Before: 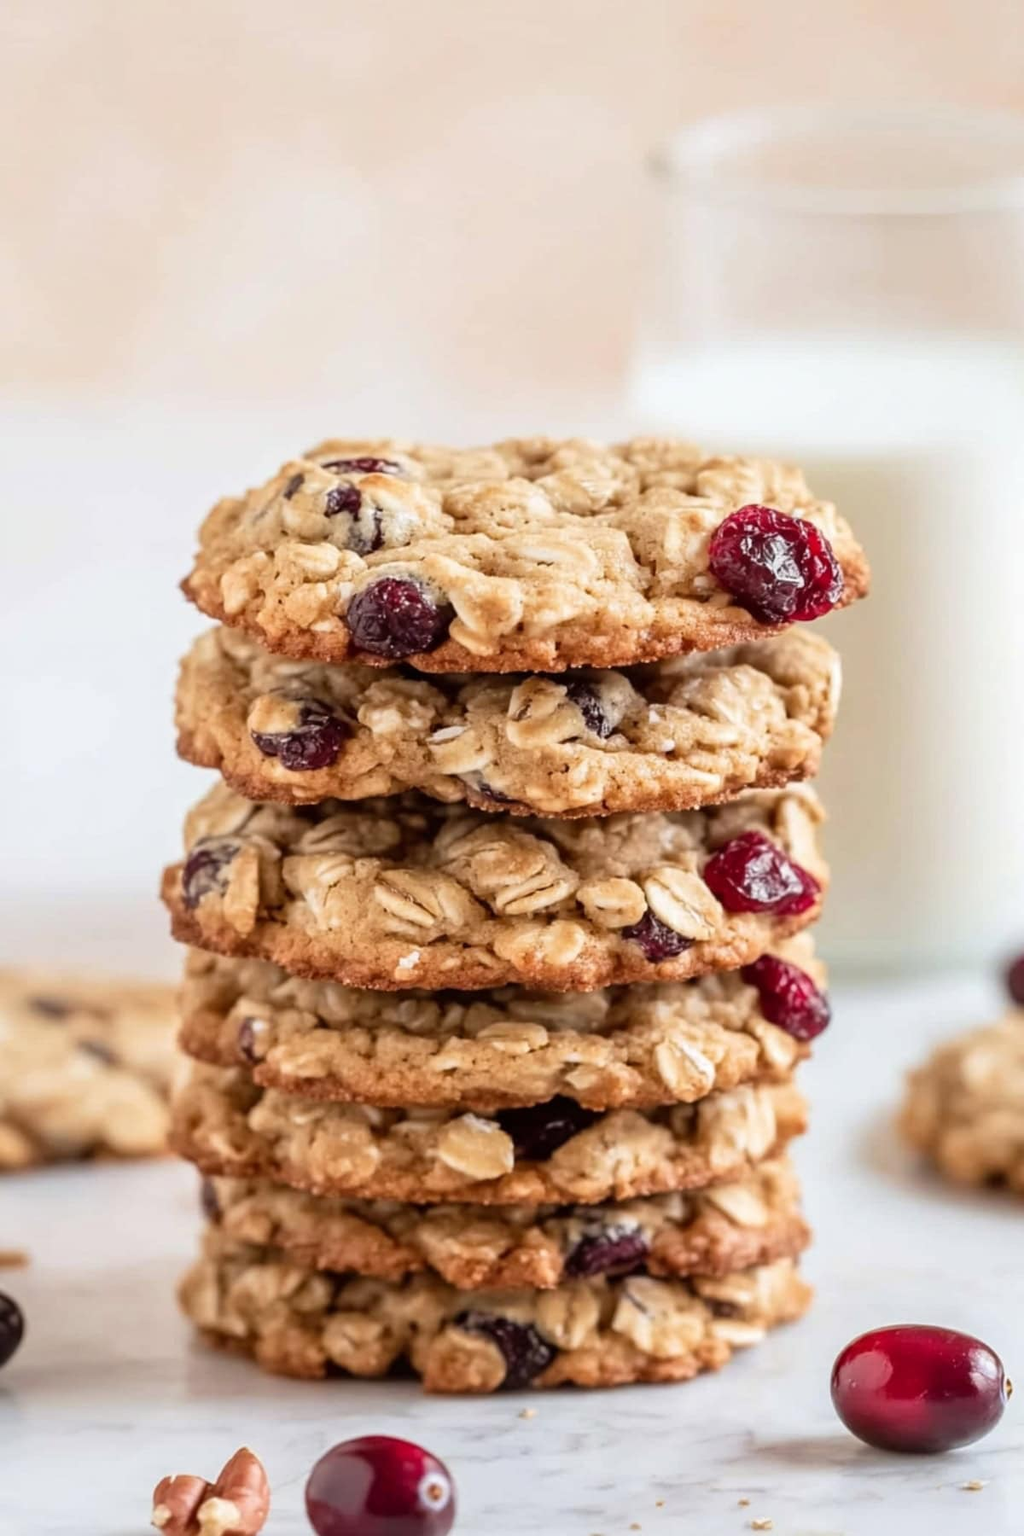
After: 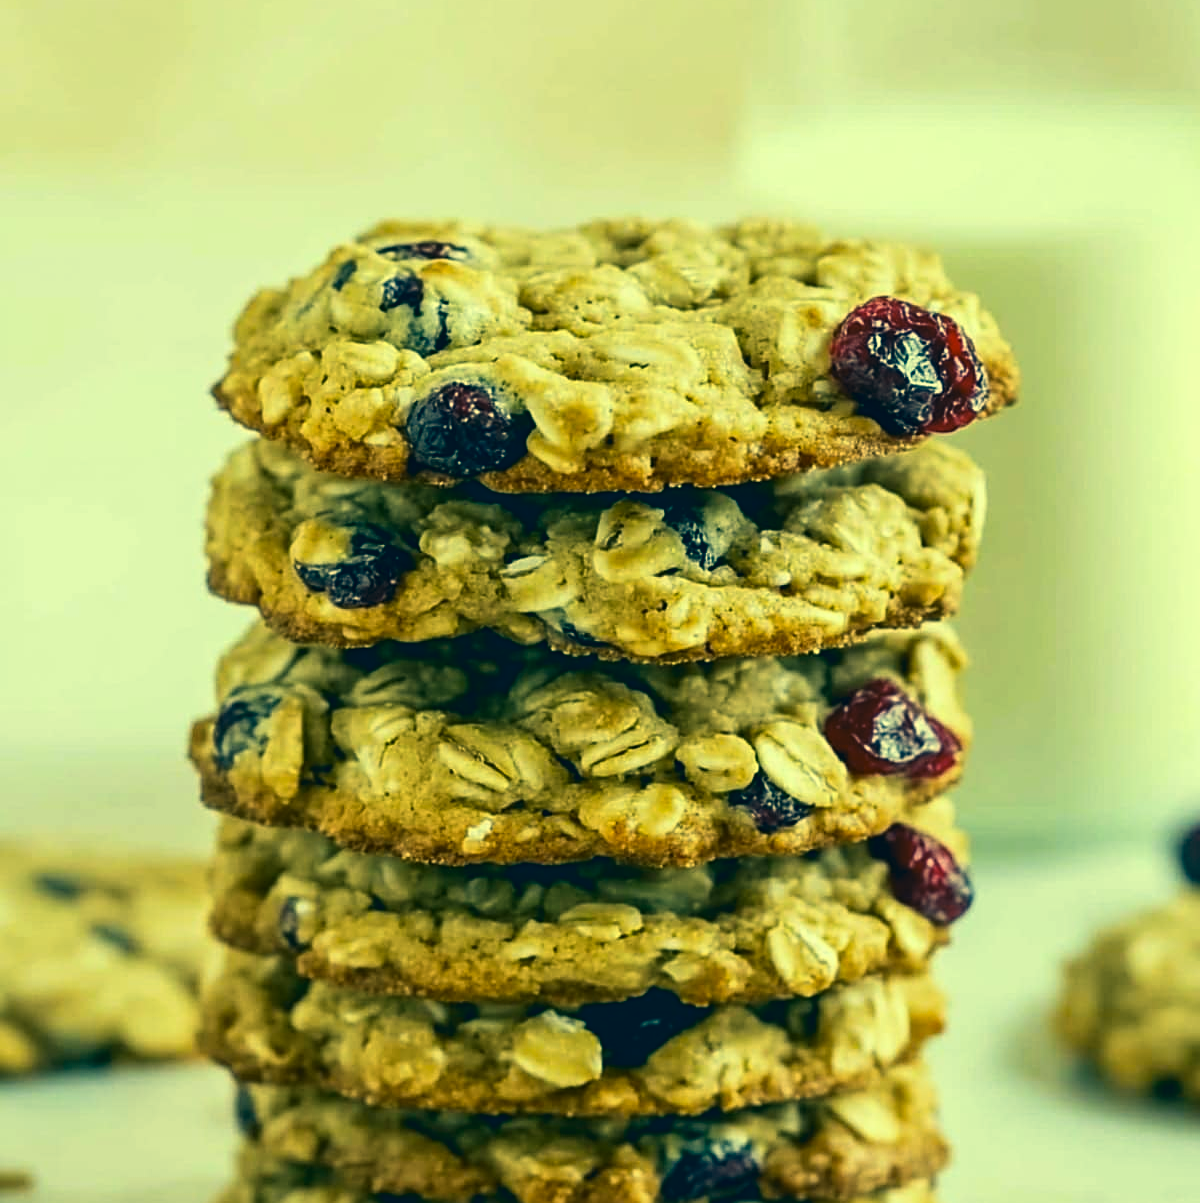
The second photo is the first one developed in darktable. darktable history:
contrast brightness saturation: contrast 0.122, brightness -0.115, saturation 0.199
crop: top 16.398%, bottom 16.766%
sharpen: on, module defaults
color correction: highlights a* -15.52, highlights b* 39.59, shadows a* -39.64, shadows b* -26.25
